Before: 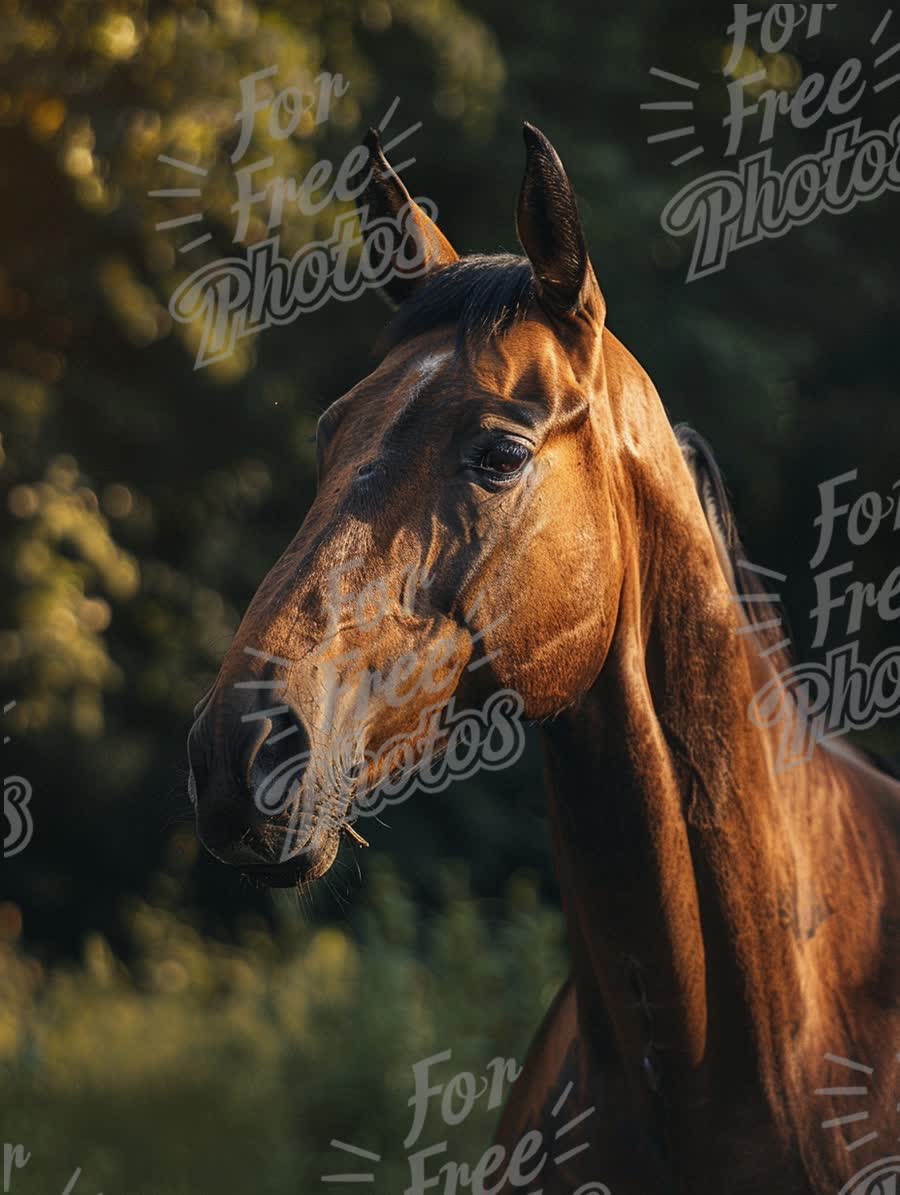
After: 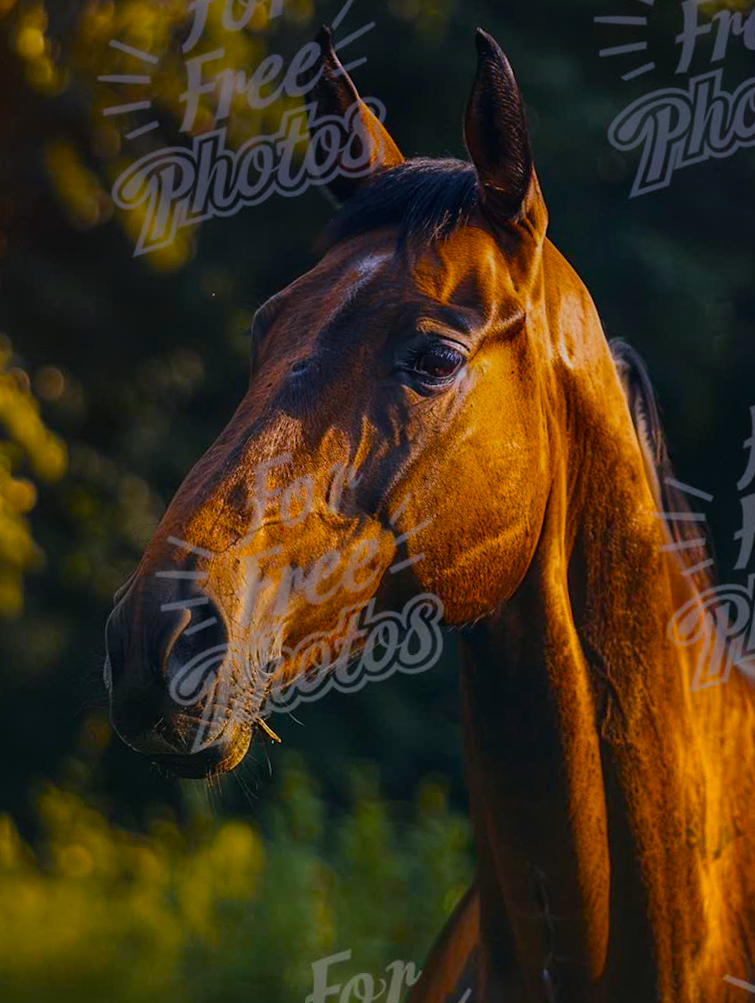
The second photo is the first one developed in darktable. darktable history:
crop and rotate: angle -3.27°, left 5.211%, top 5.211%, right 4.607%, bottom 4.607%
color balance rgb: perceptual saturation grading › global saturation 100%
graduated density: hue 238.83°, saturation 50%
